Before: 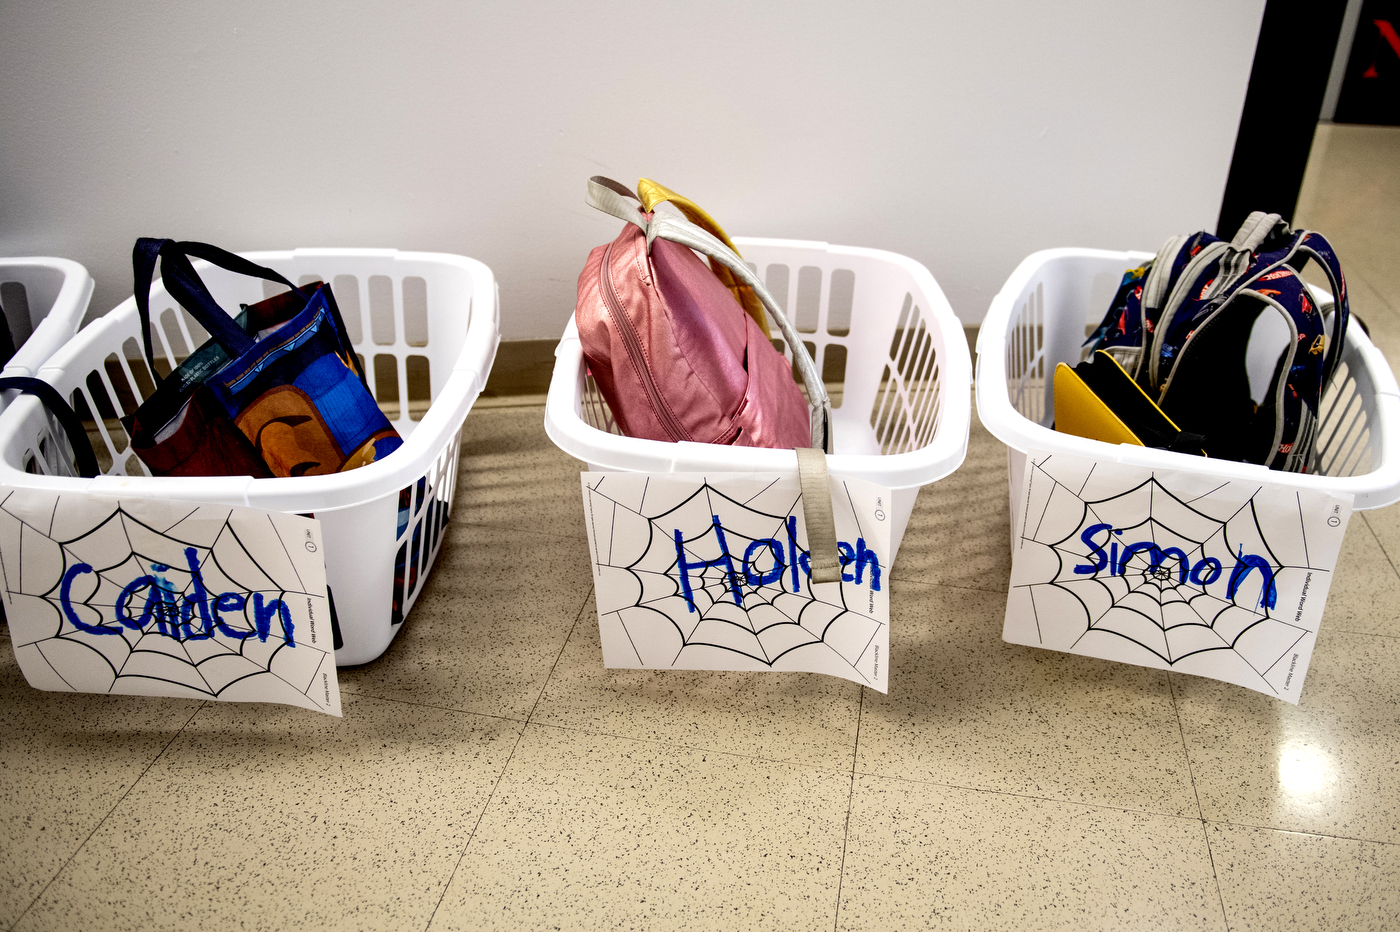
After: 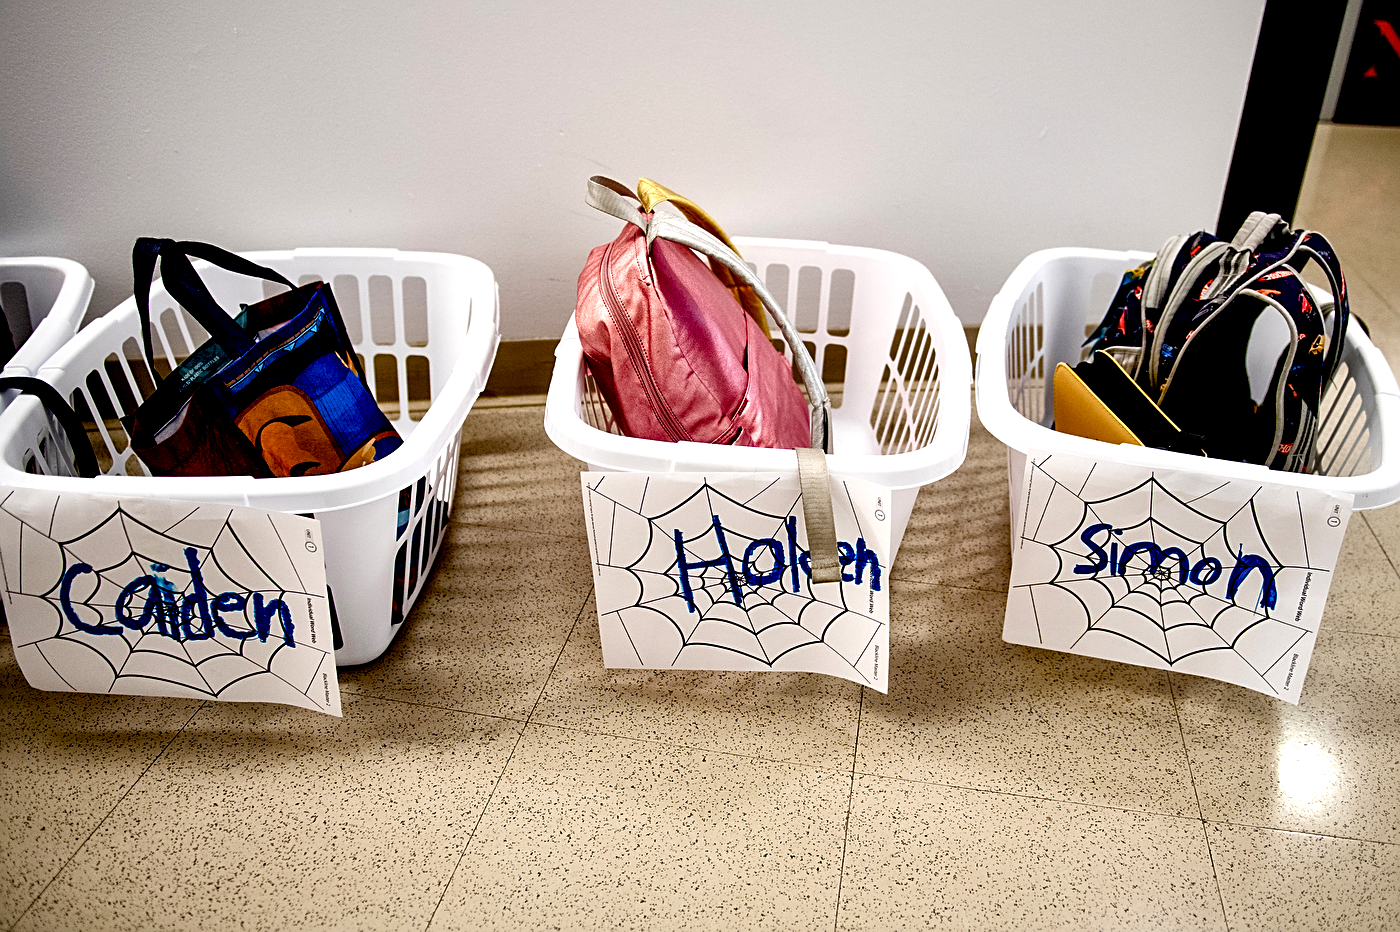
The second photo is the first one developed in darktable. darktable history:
local contrast: mode bilateral grid, contrast 26, coarseness 60, detail 151%, midtone range 0.2
color balance rgb: perceptual saturation grading › global saturation 25.707%, perceptual saturation grading › highlights -50.07%, perceptual saturation grading › shadows 30.667%
sharpen: on, module defaults
